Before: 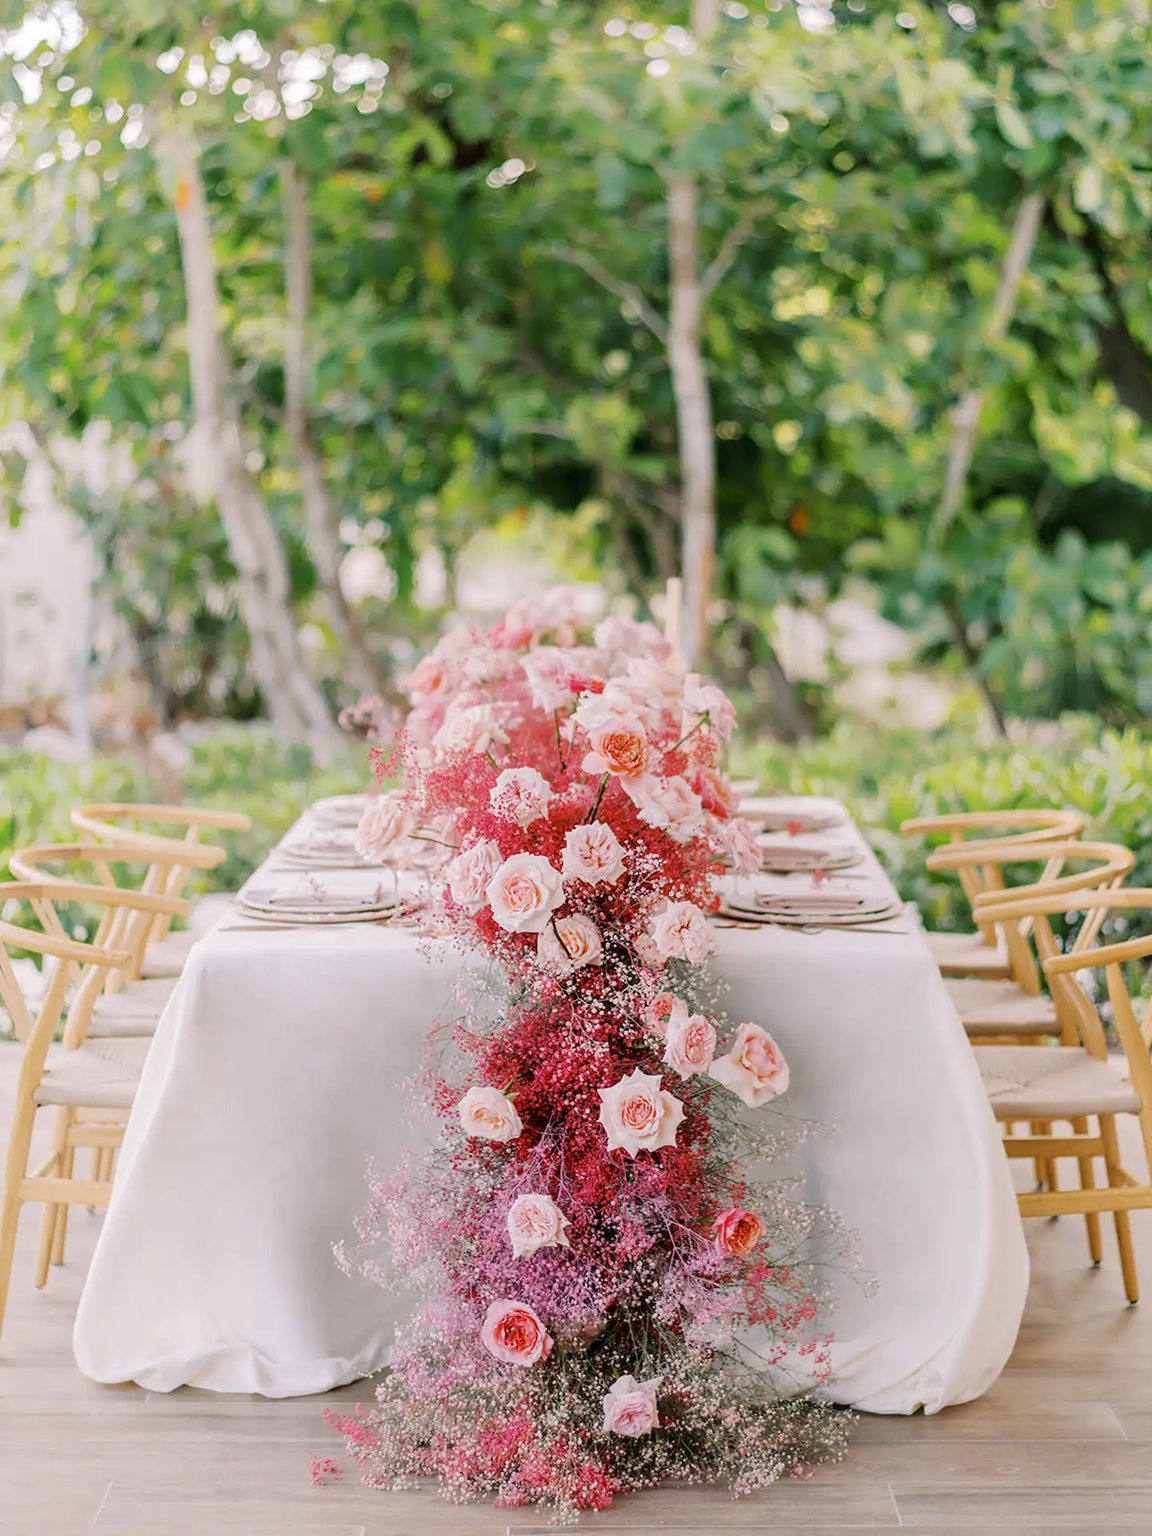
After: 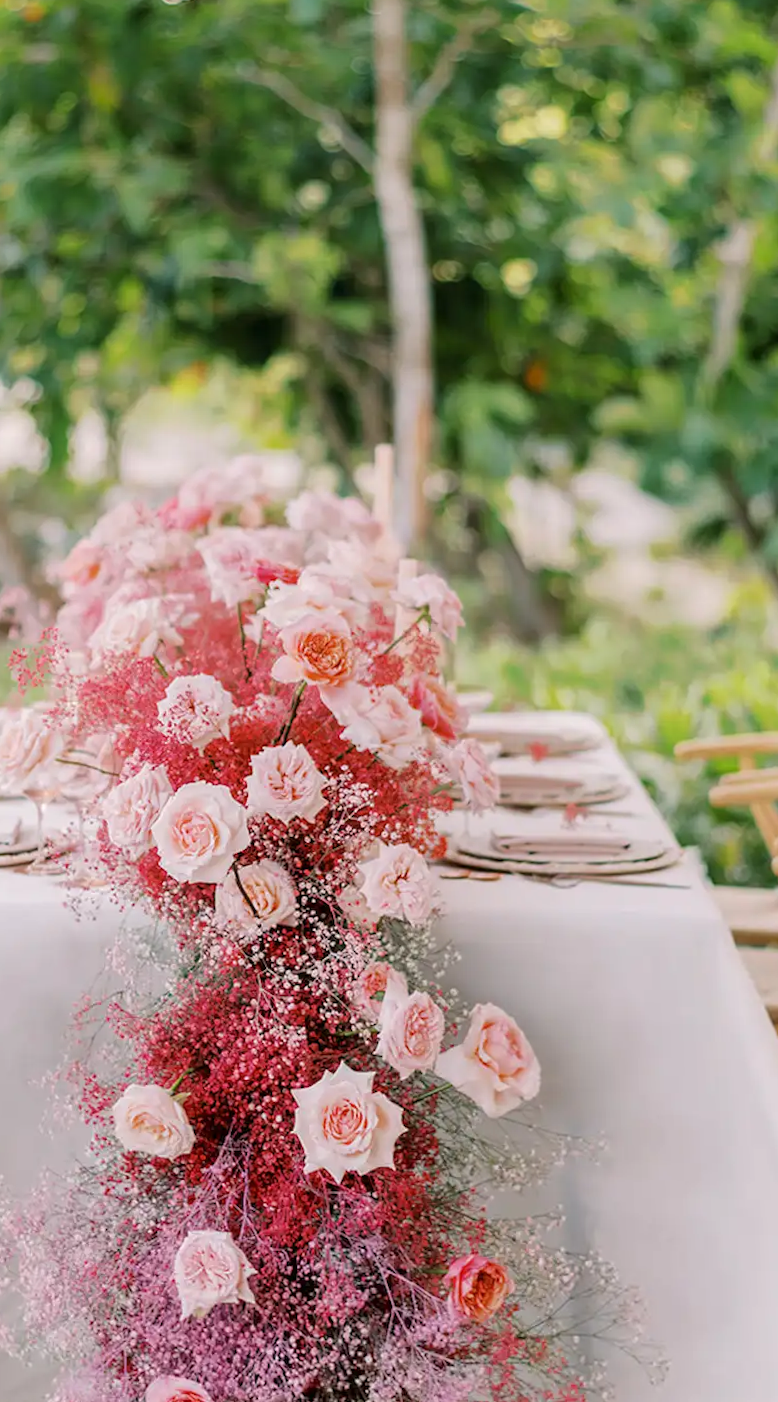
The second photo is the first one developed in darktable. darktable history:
crop: left 32.075%, top 10.976%, right 18.355%, bottom 17.596%
rotate and perspective: rotation 0.128°, lens shift (vertical) -0.181, lens shift (horizontal) -0.044, shear 0.001, automatic cropping off
